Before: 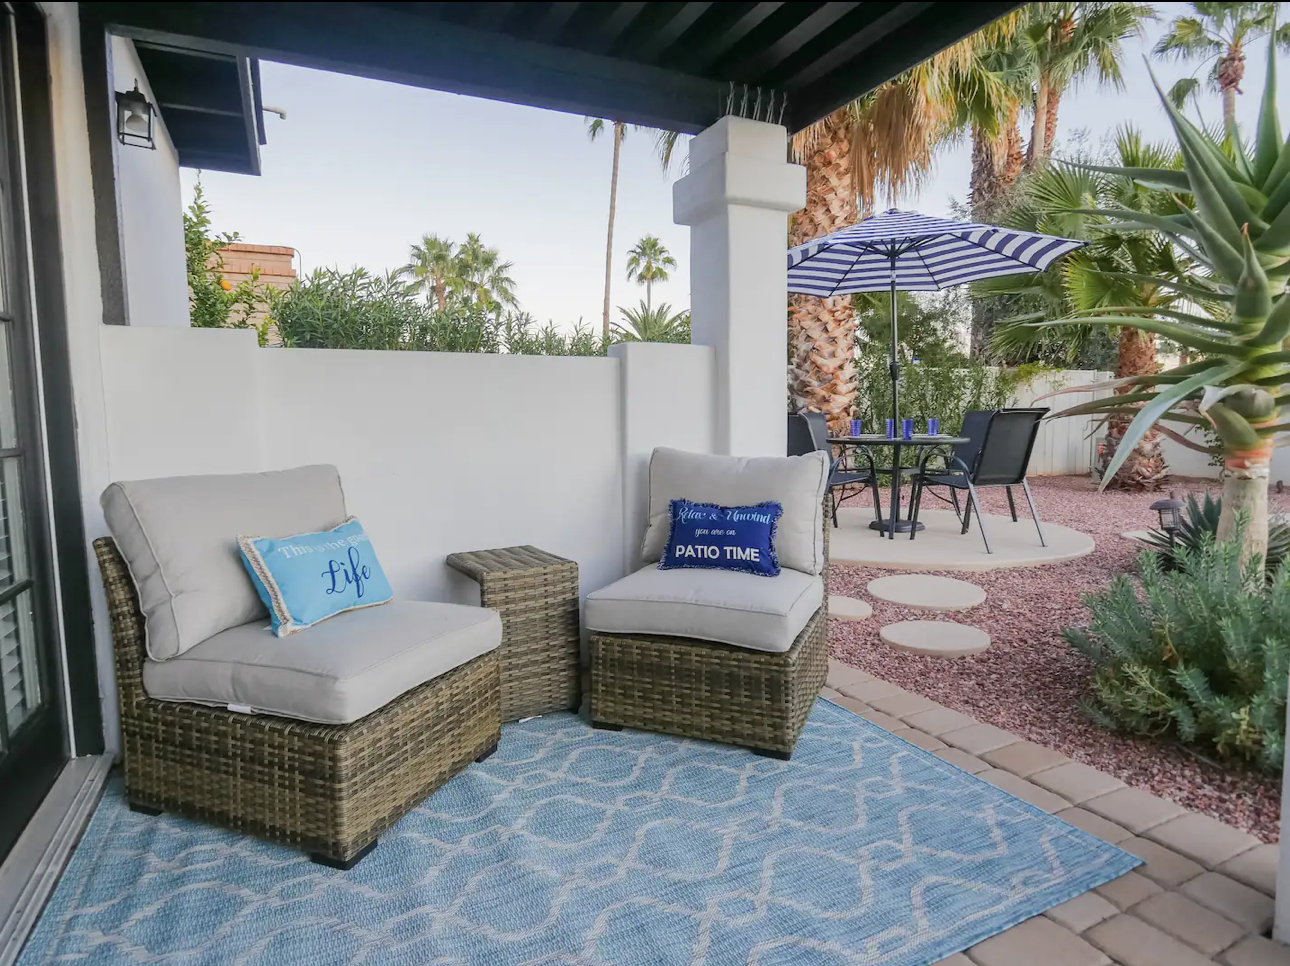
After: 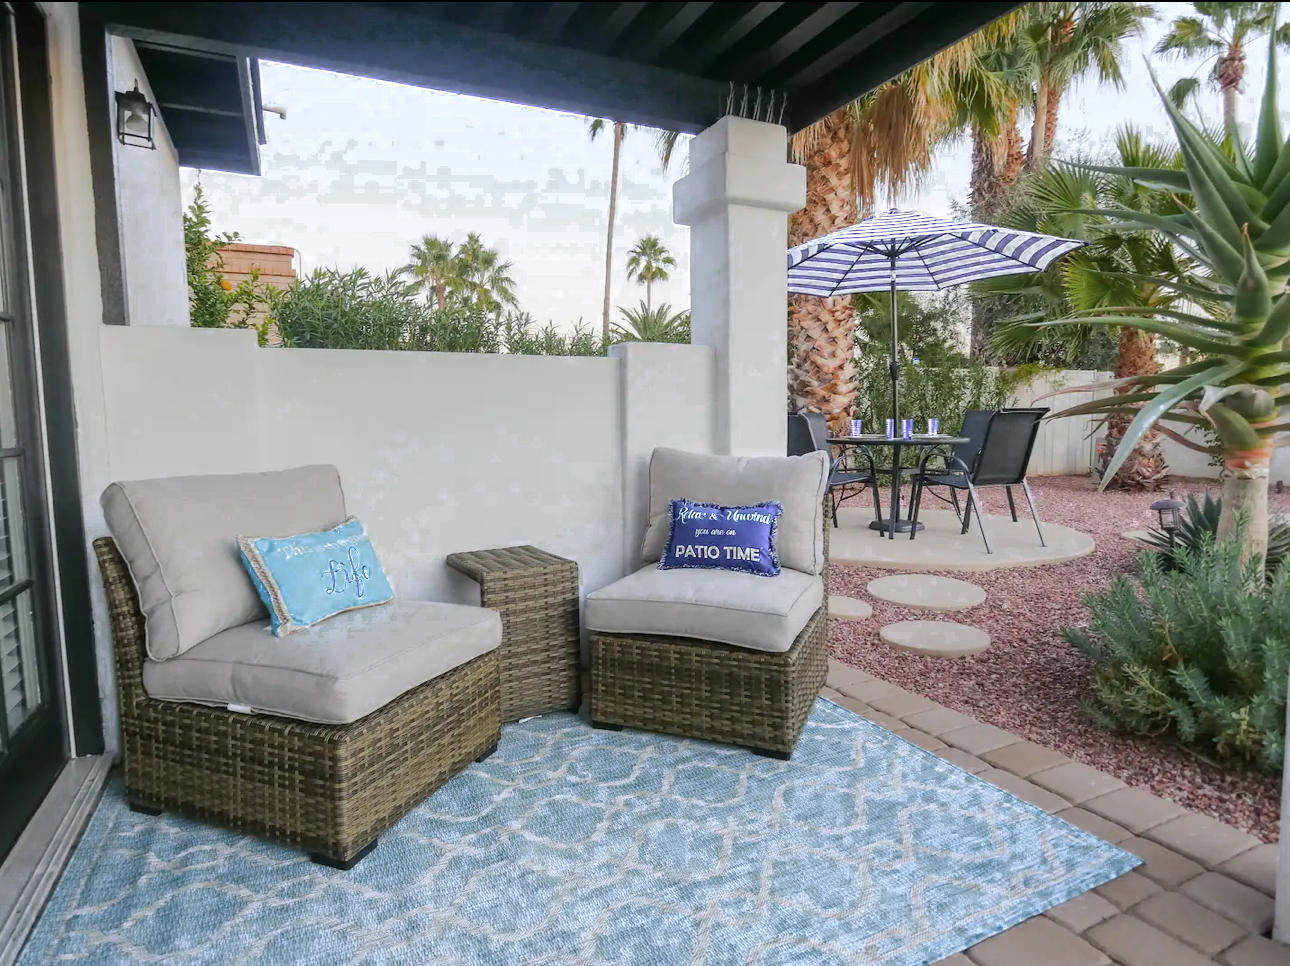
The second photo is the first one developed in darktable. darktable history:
color zones: curves: ch0 [(0.203, 0.433) (0.607, 0.517) (0.697, 0.696) (0.705, 0.897)]
